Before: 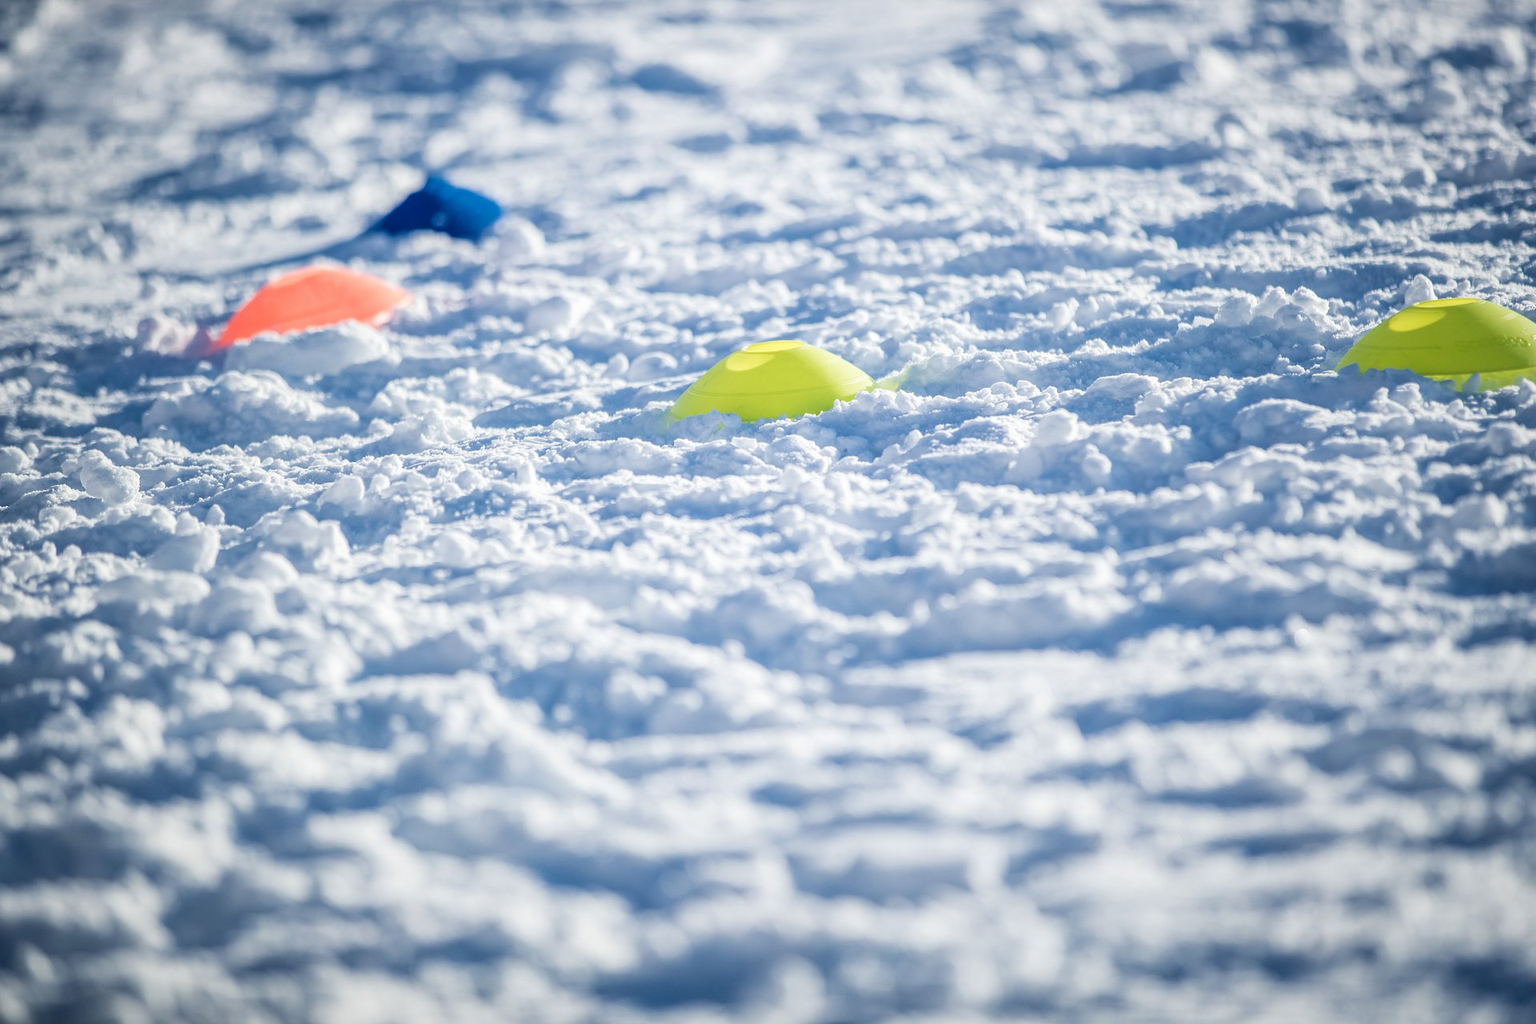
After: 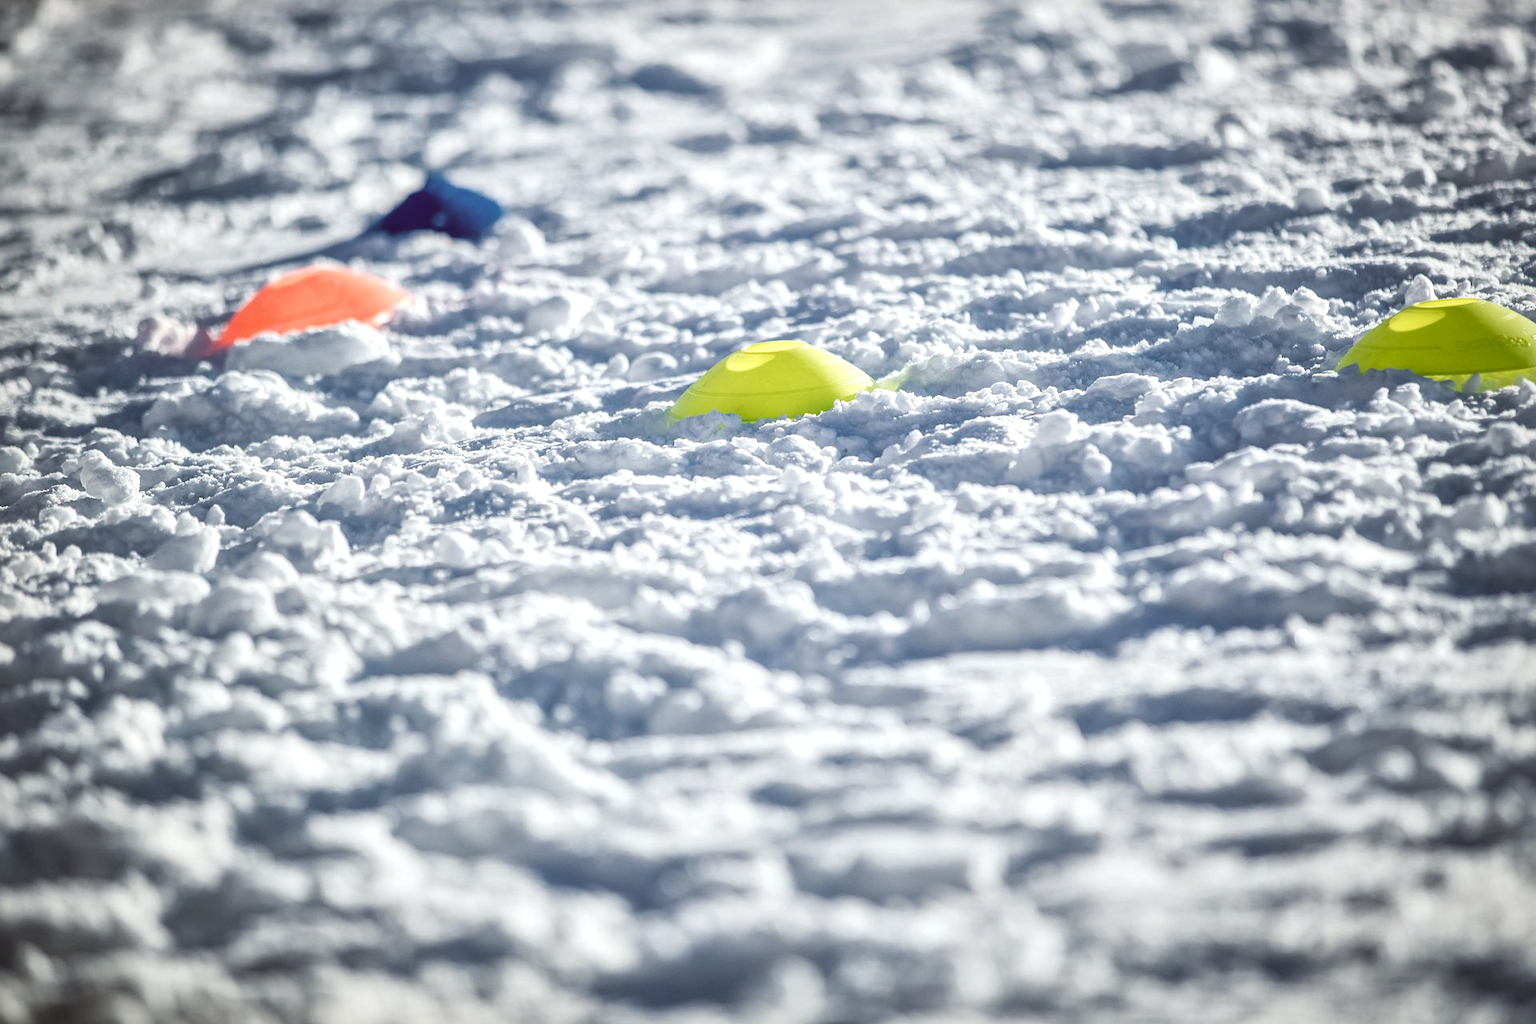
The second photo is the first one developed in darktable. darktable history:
color correction: highlights a* -0.482, highlights b* 0.161, shadows a* 4.66, shadows b* 20.72
local contrast: mode bilateral grid, contrast 50, coarseness 50, detail 150%, midtone range 0.2
